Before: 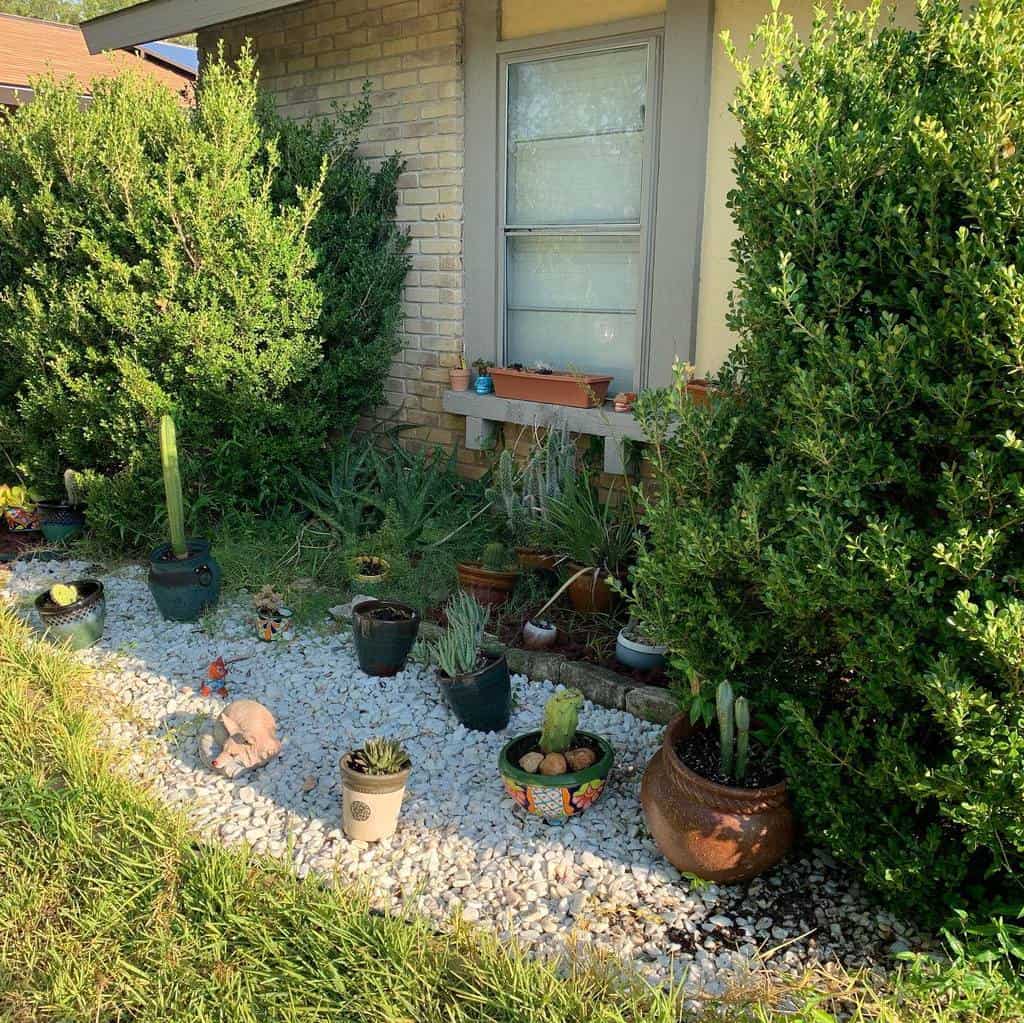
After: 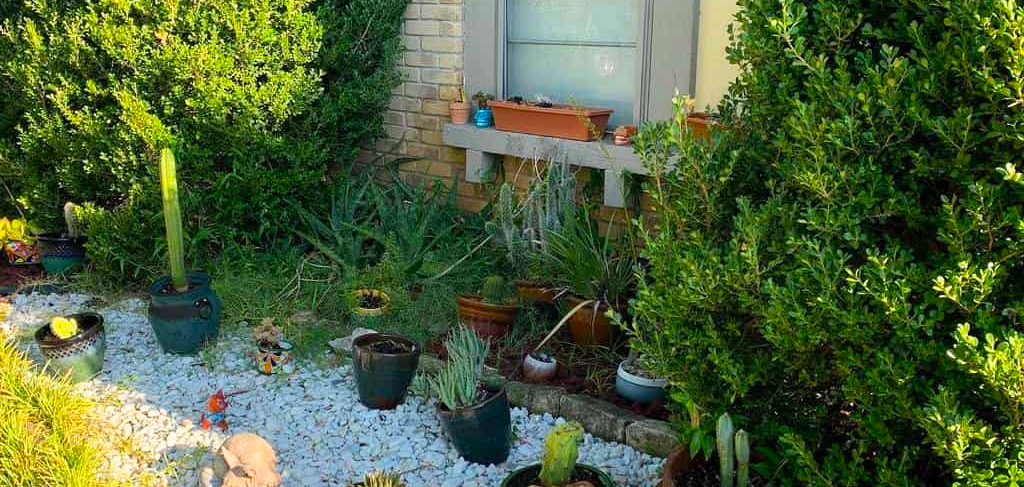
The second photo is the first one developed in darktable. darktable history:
color balance rgb: perceptual saturation grading › global saturation 30.425%
crop and rotate: top 26.163%, bottom 26.227%
base curve: curves: ch0 [(0, 0) (0.666, 0.806) (1, 1)], preserve colors none
